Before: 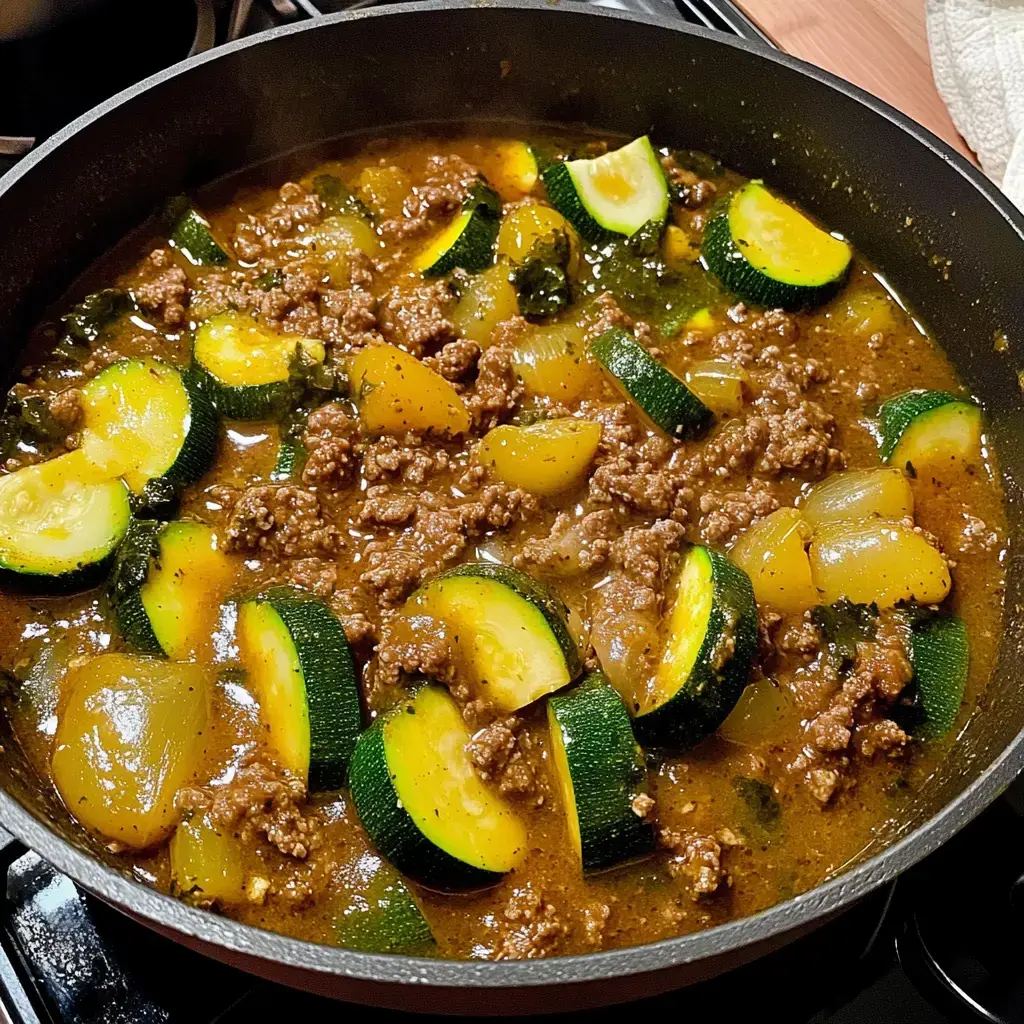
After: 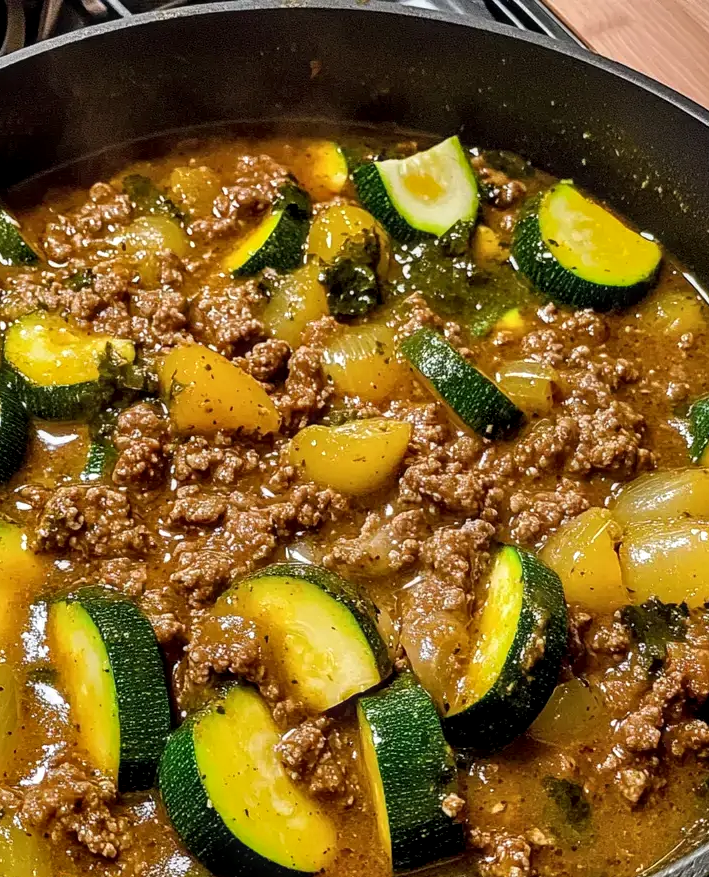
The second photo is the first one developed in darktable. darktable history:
crop: left 18.556%, right 12.114%, bottom 14.327%
local contrast: detail 130%
